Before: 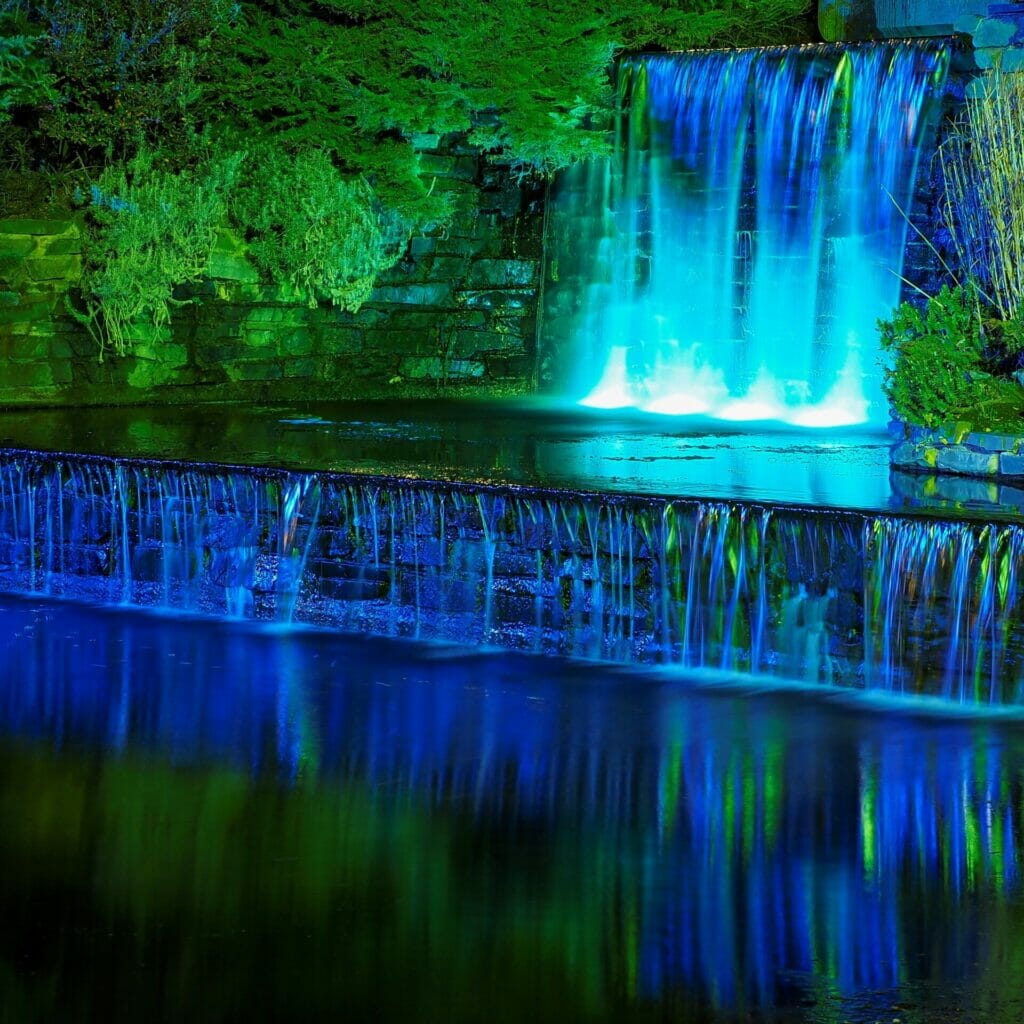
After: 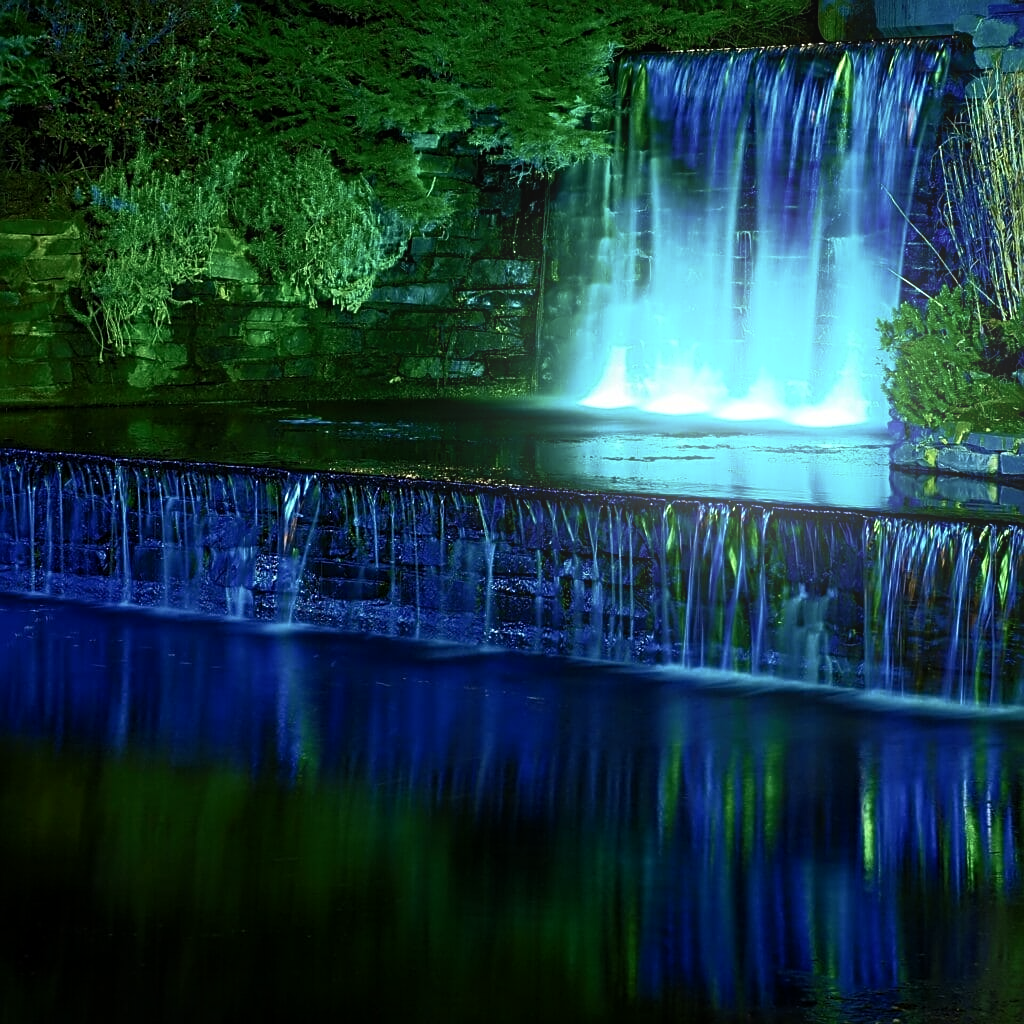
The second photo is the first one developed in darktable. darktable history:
bloom: on, module defaults
color balance rgb: perceptual saturation grading › highlights -31.88%, perceptual saturation grading › mid-tones 5.8%, perceptual saturation grading › shadows 18.12%, perceptual brilliance grading › highlights 3.62%, perceptual brilliance grading › mid-tones -18.12%, perceptual brilliance grading › shadows -41.3%
sharpen: on, module defaults
